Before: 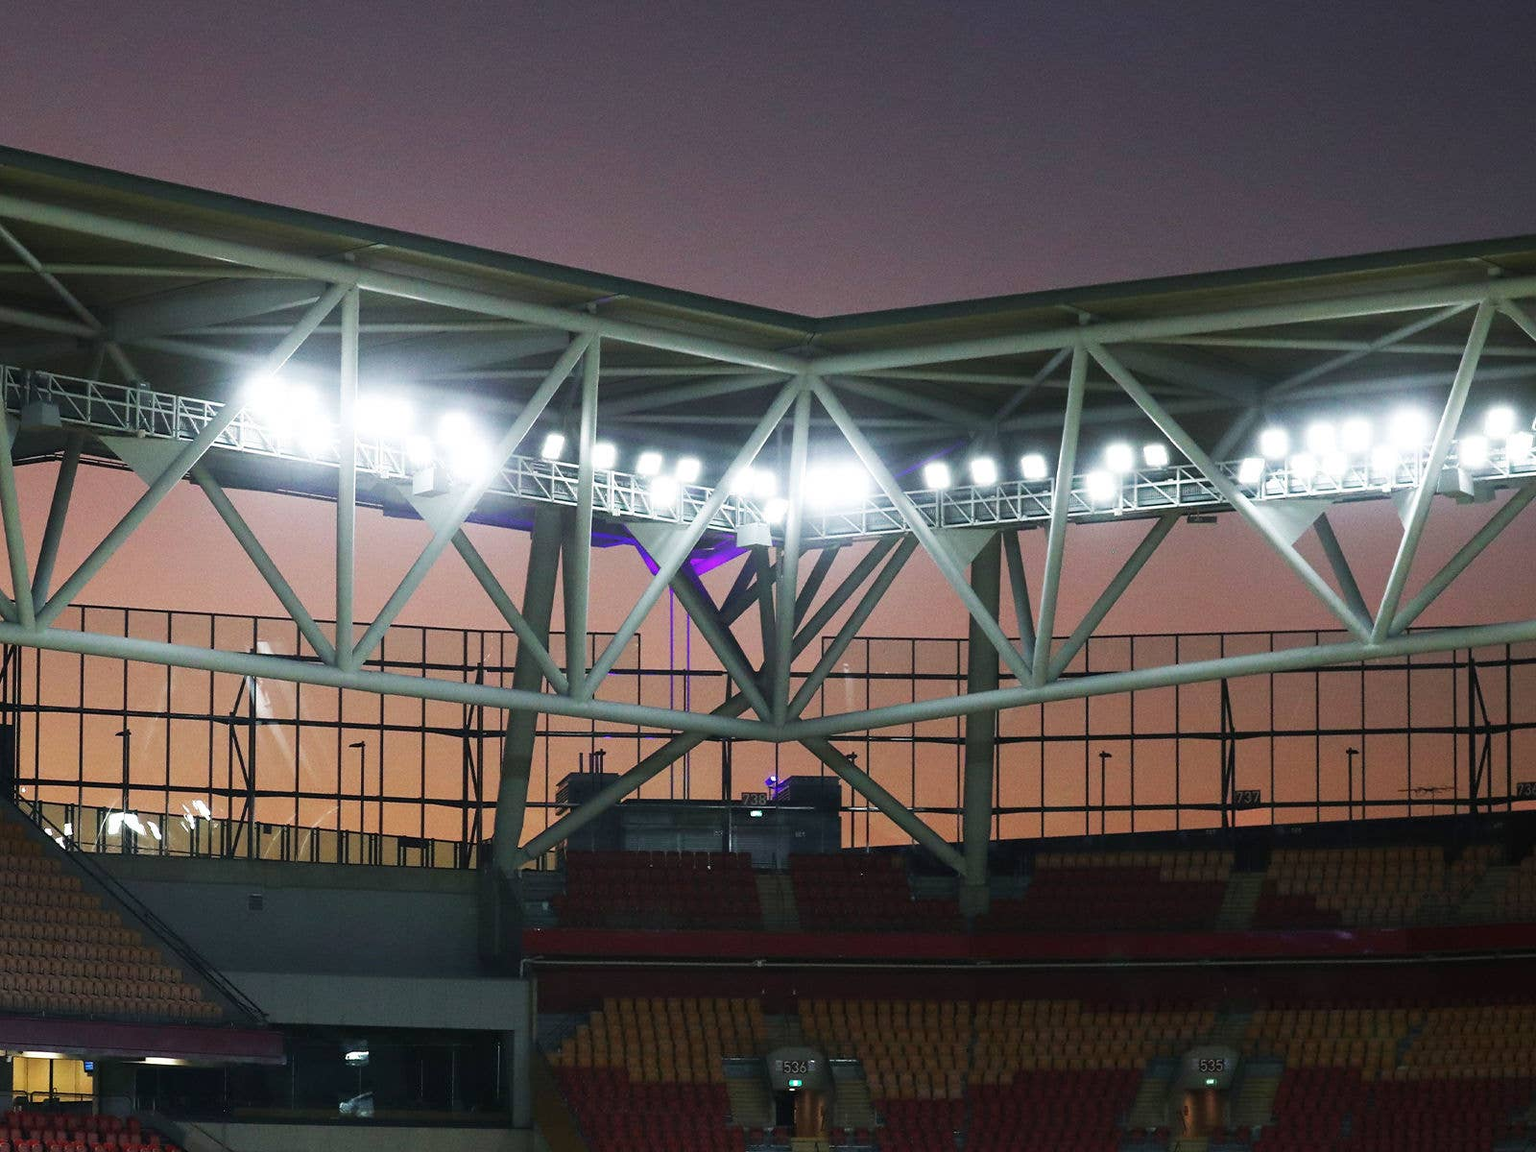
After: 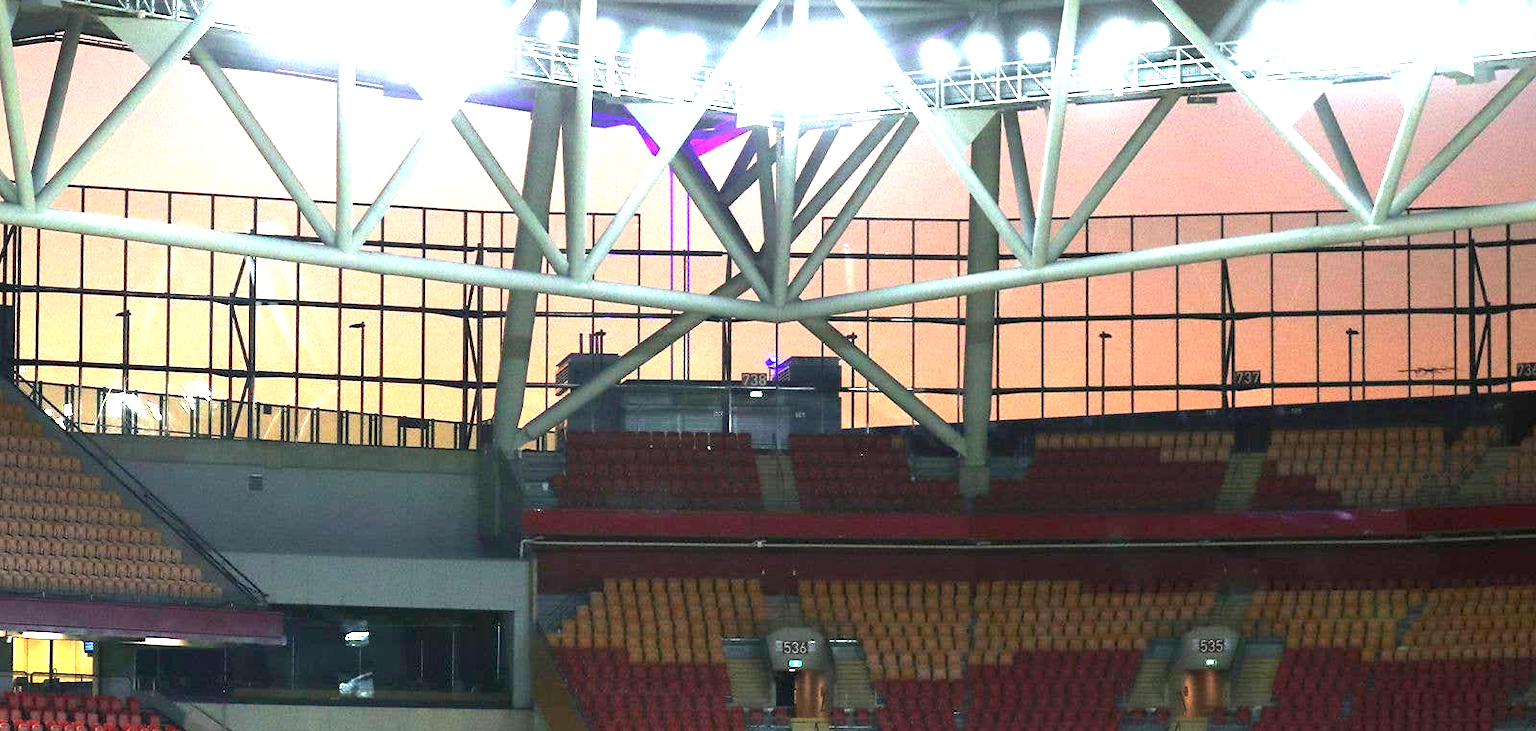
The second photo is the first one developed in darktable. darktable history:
crop and rotate: top 36.435%
exposure: black level correction 0.001, exposure 1.84 EV, compensate highlight preservation false
